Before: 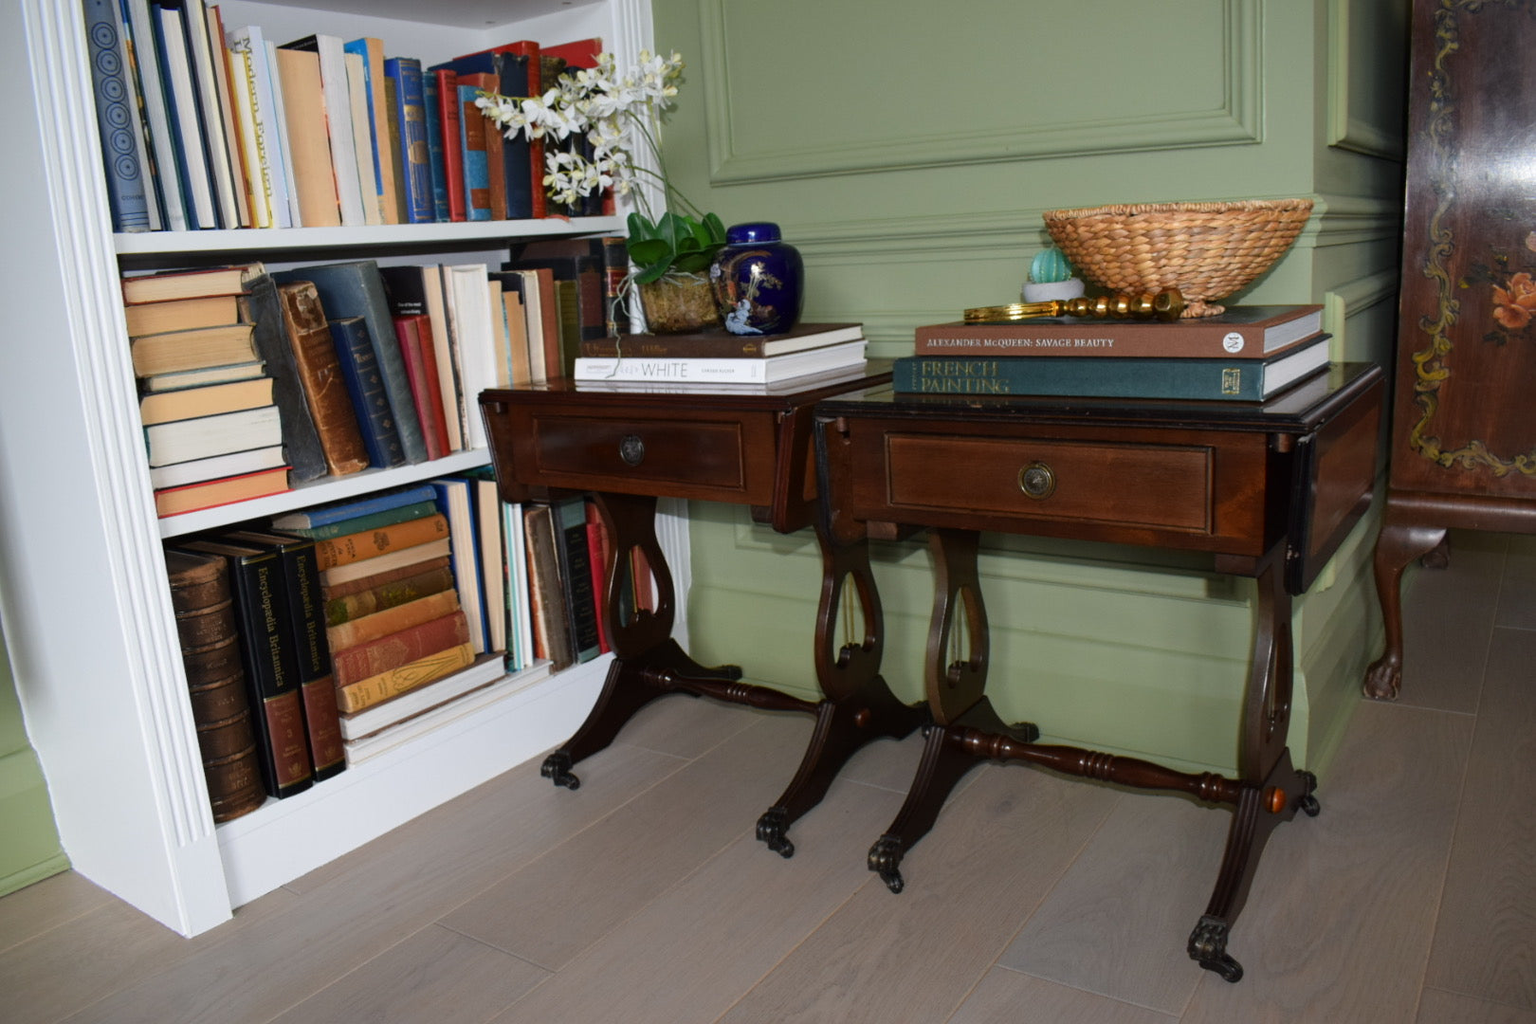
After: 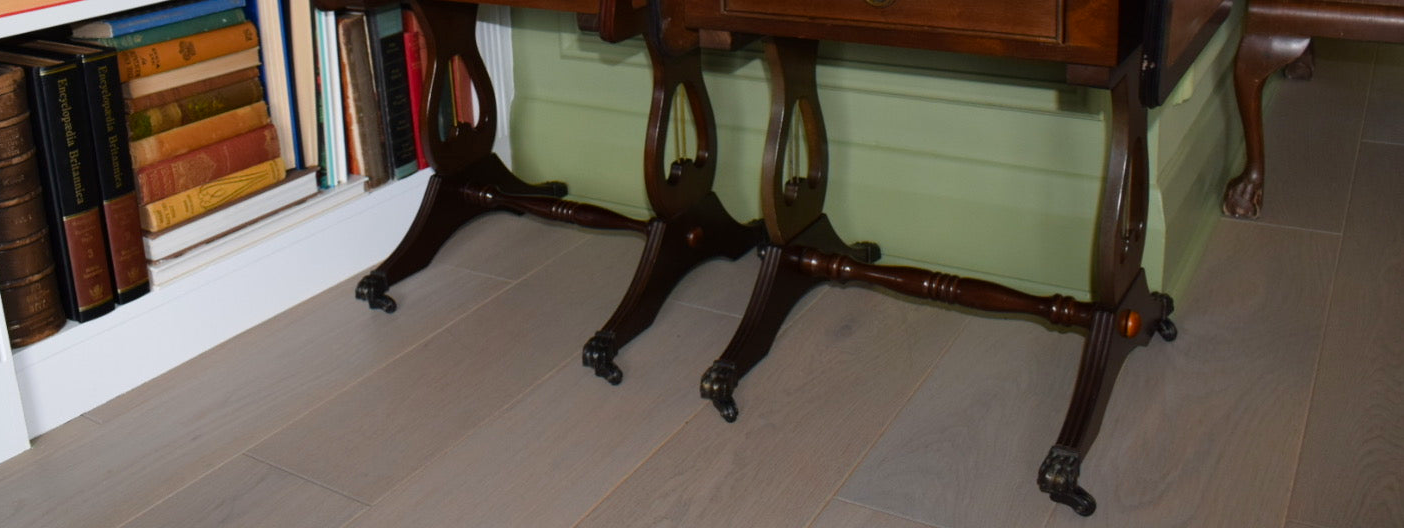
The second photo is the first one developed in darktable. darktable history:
crop and rotate: left 13.272%, top 48.239%, bottom 2.812%
color balance rgb: perceptual saturation grading › global saturation 1.656%, perceptual saturation grading › highlights -2.035%, perceptual saturation grading › mid-tones 4.358%, perceptual saturation grading › shadows 7.686%, global vibrance 20%
